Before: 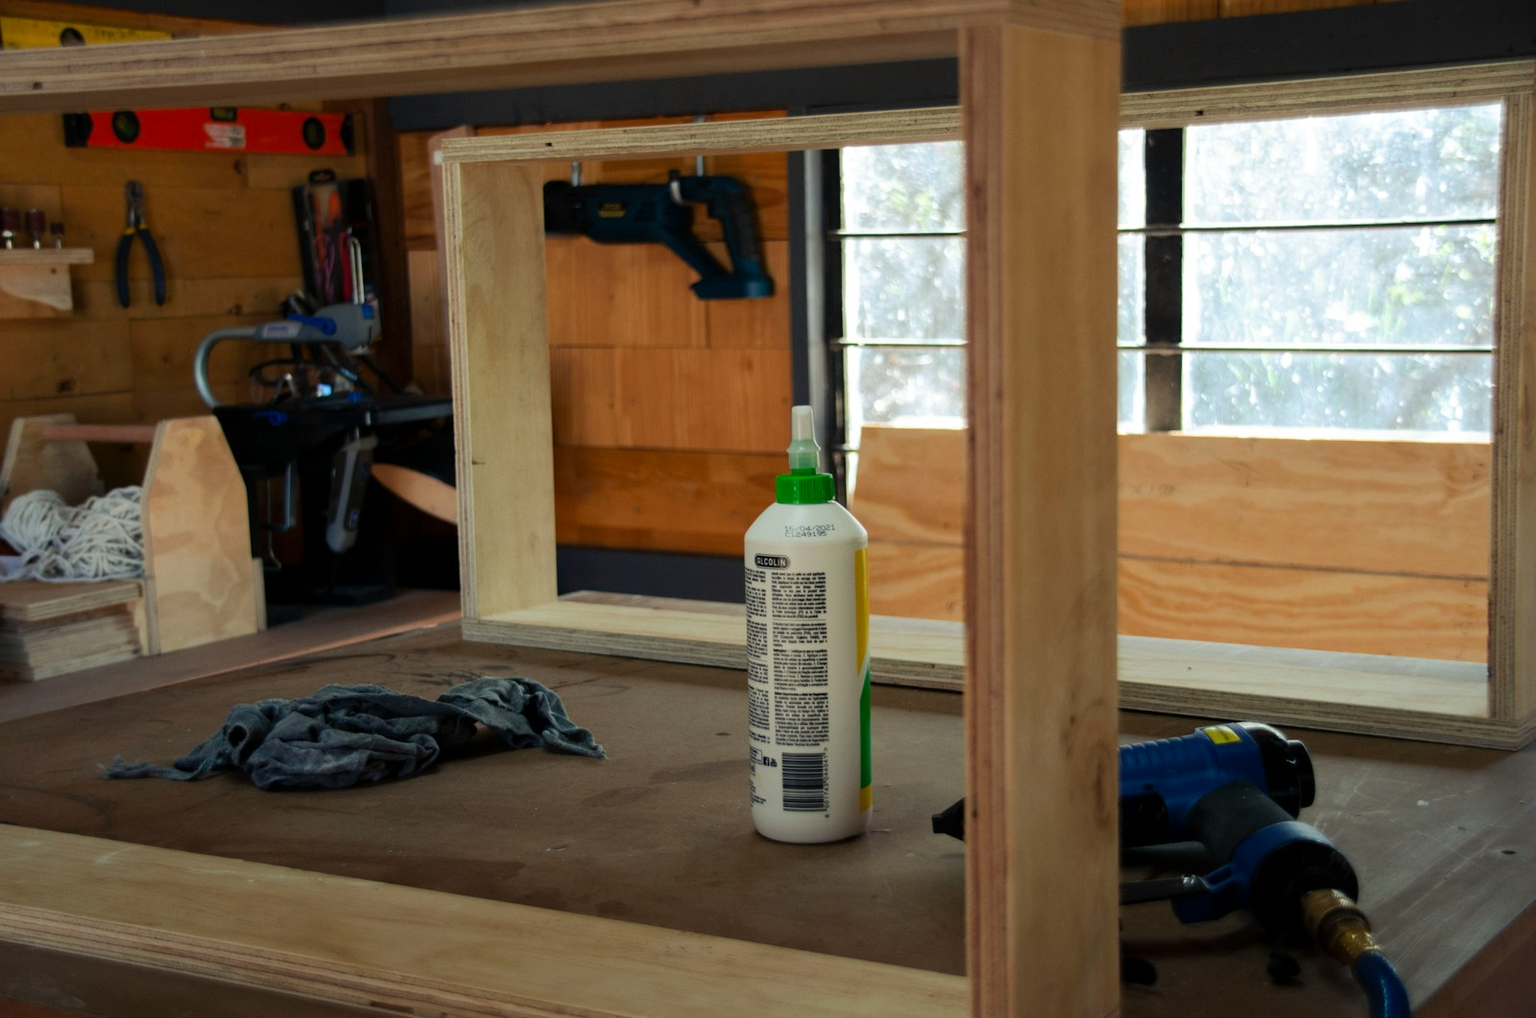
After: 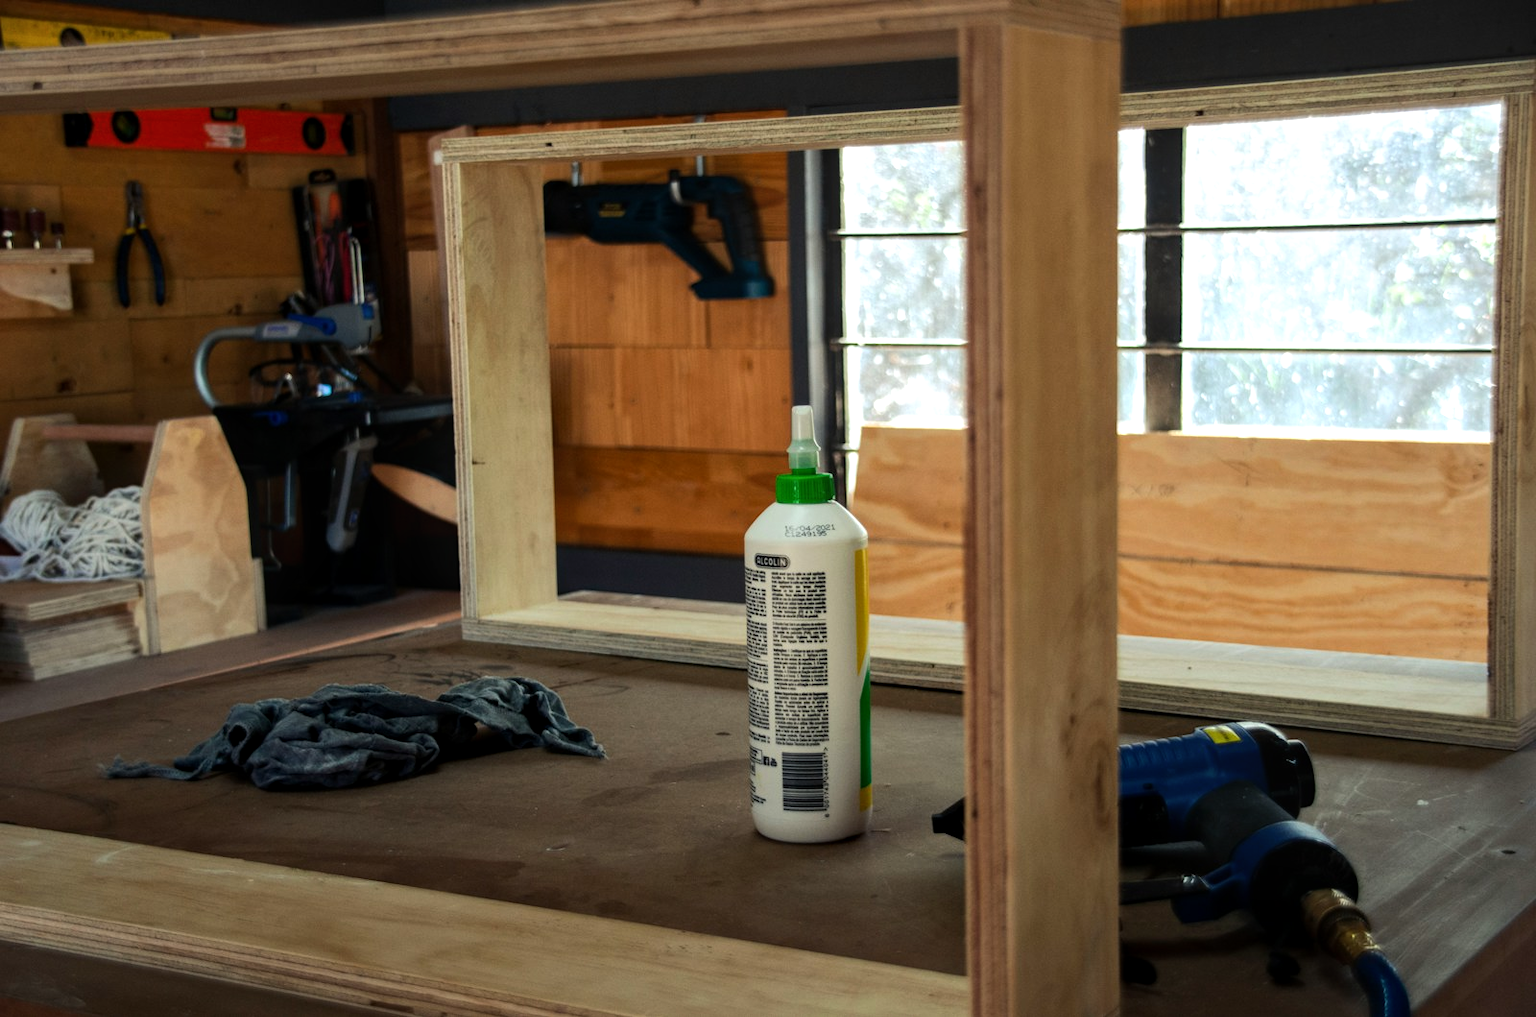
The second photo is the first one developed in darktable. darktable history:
local contrast: detail 115%
tone equalizer: -8 EV -0.417 EV, -7 EV -0.389 EV, -6 EV -0.333 EV, -5 EV -0.222 EV, -3 EV 0.222 EV, -2 EV 0.333 EV, -1 EV 0.389 EV, +0 EV 0.417 EV, edges refinement/feathering 500, mask exposure compensation -1.57 EV, preserve details no
